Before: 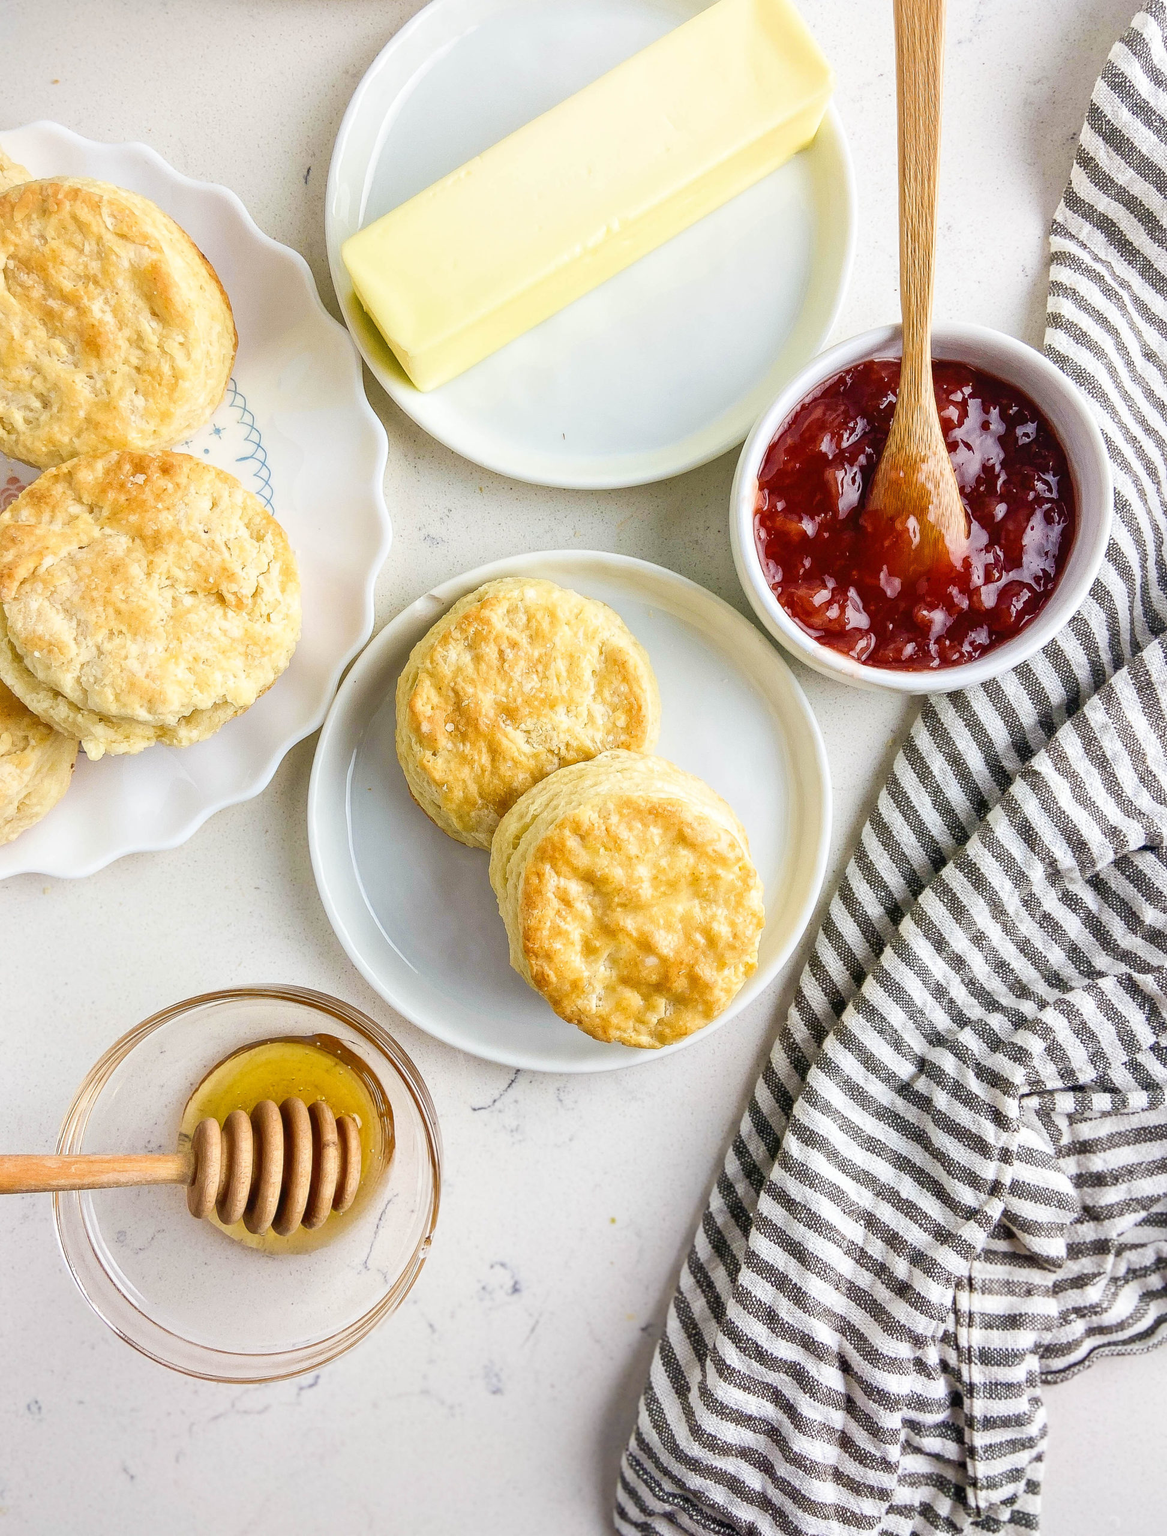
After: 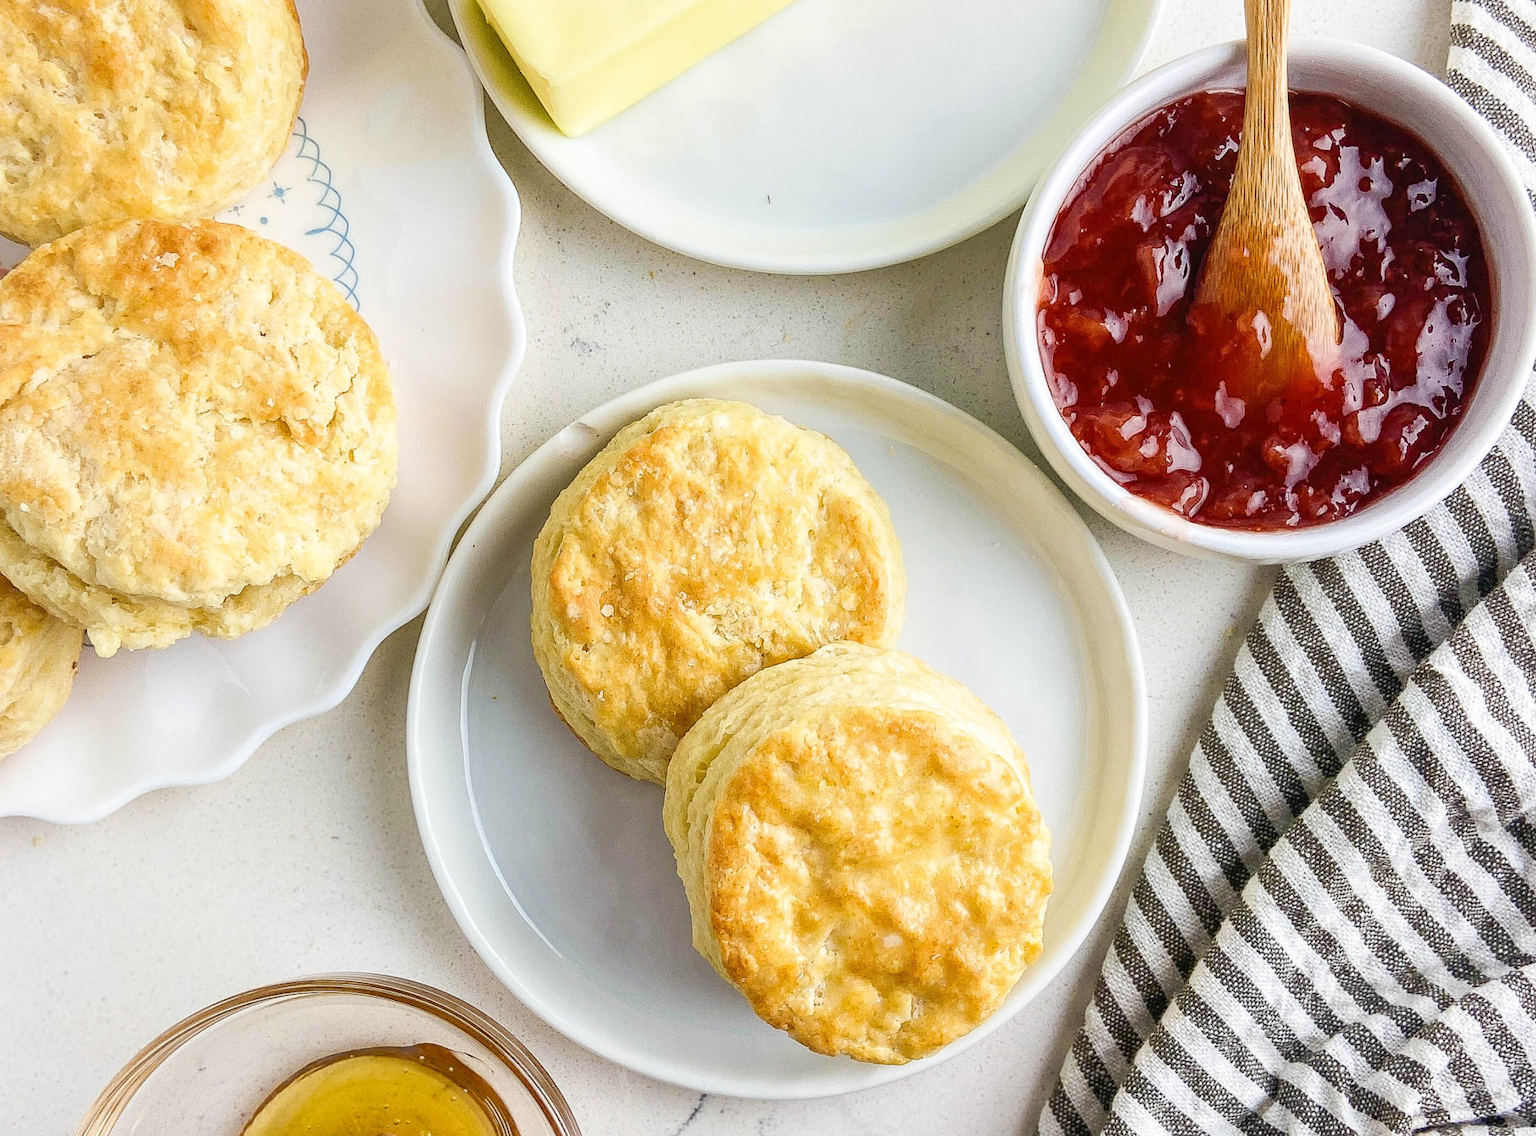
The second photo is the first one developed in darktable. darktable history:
exposure: compensate highlight preservation false
crop: left 1.744%, top 19.225%, right 5.069%, bottom 28.357%
